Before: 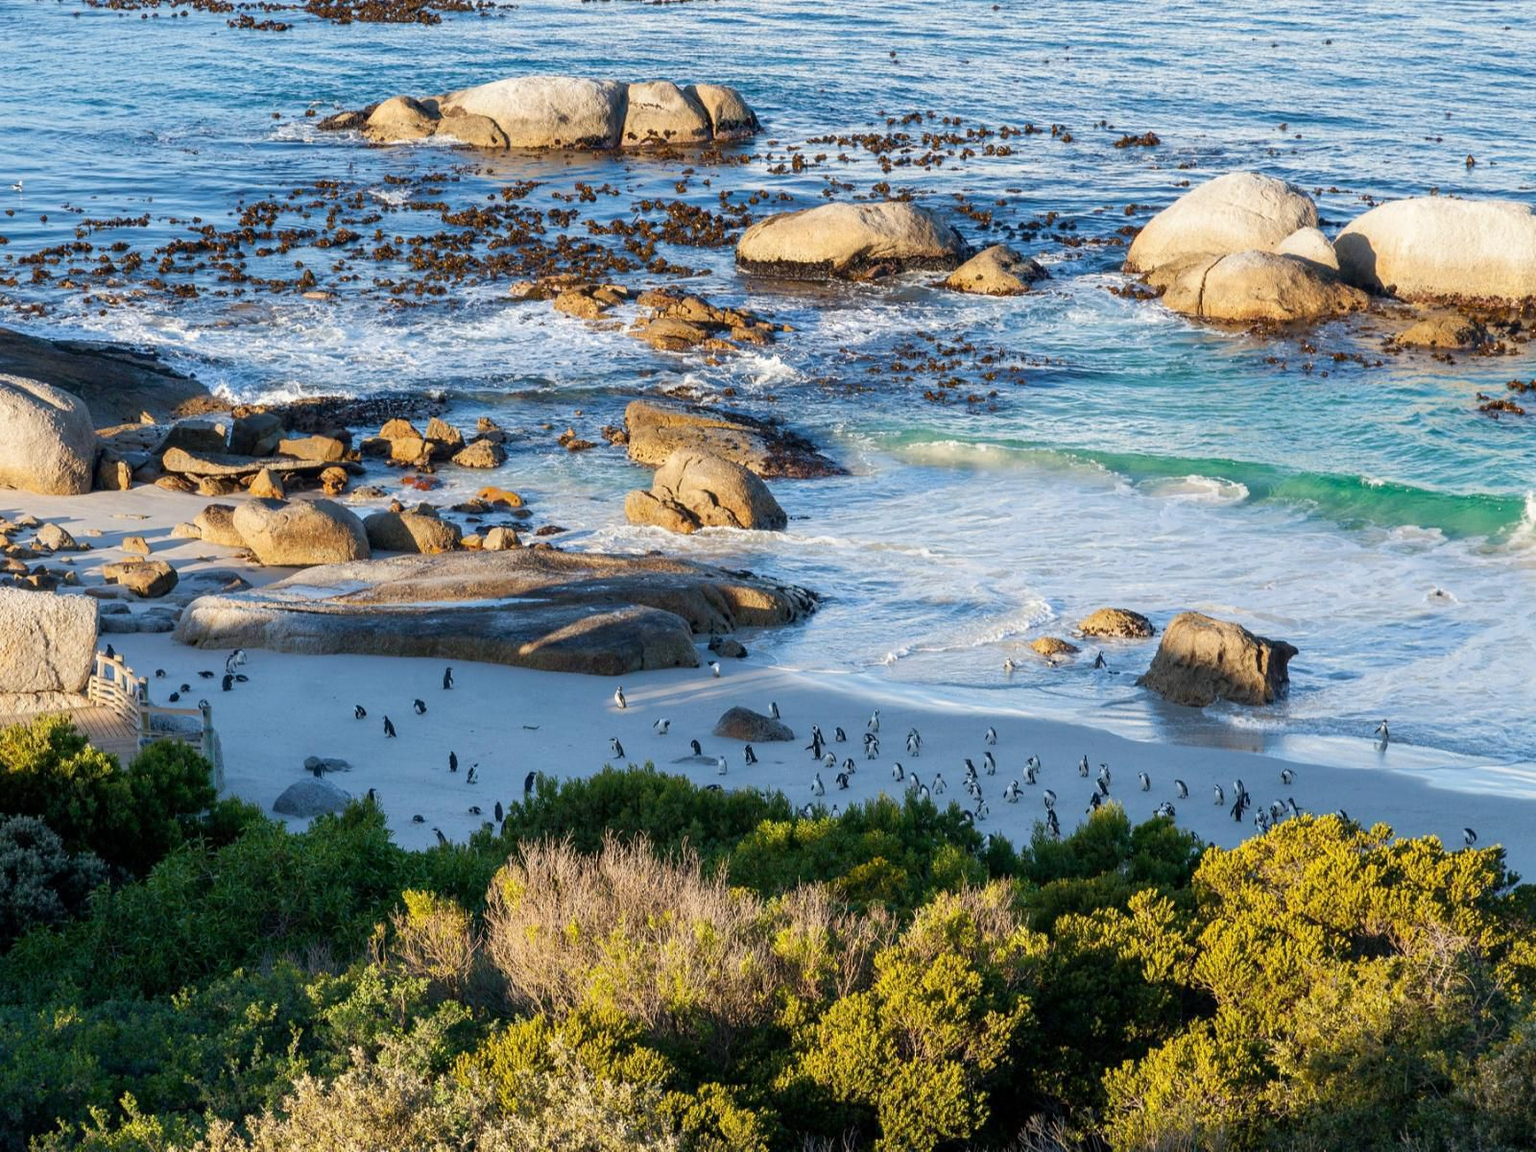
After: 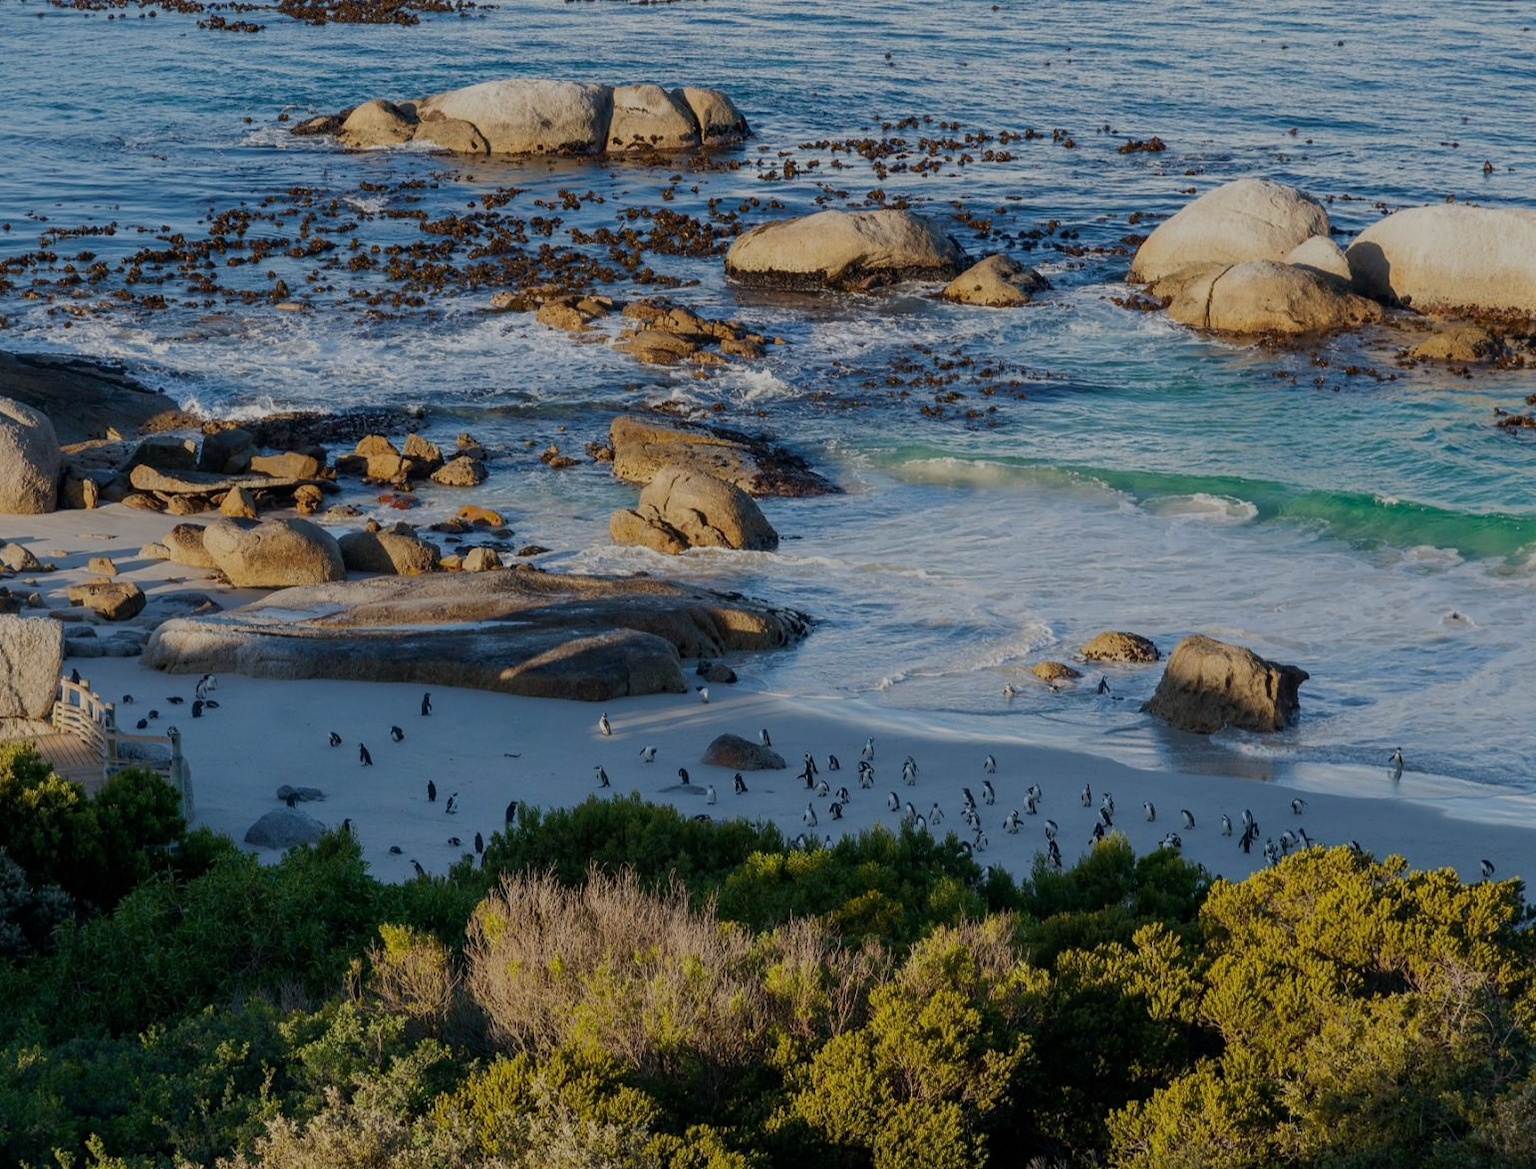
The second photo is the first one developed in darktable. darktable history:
exposure: exposure -1 EV, compensate highlight preservation false
crop and rotate: left 2.536%, right 1.107%, bottom 2.246%
